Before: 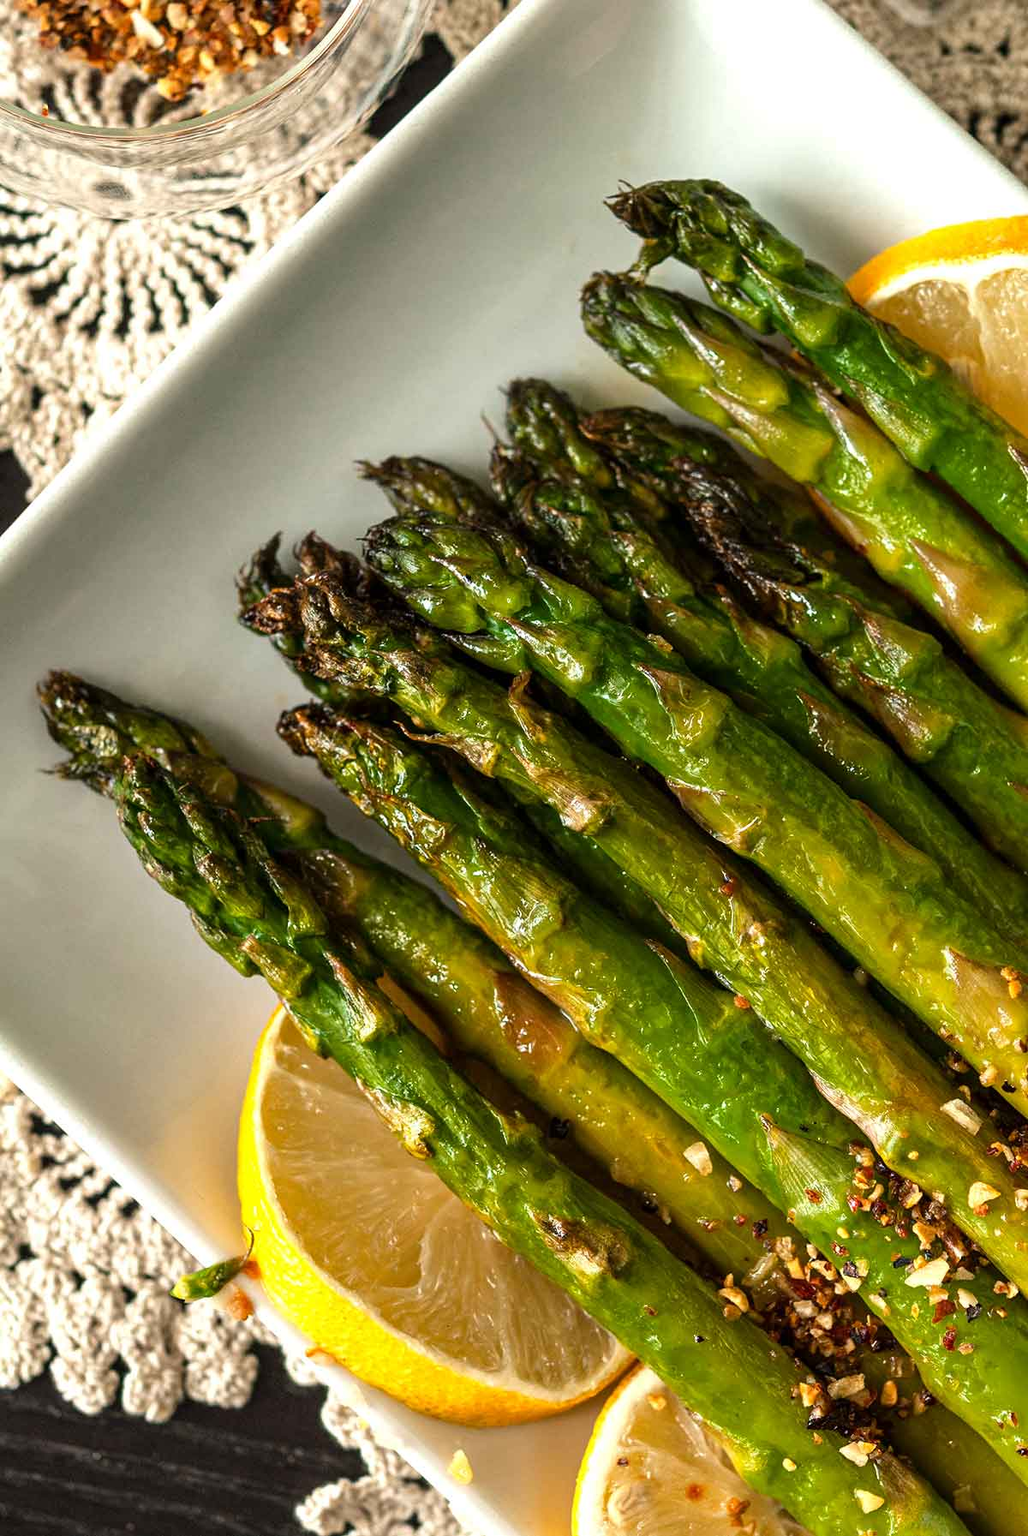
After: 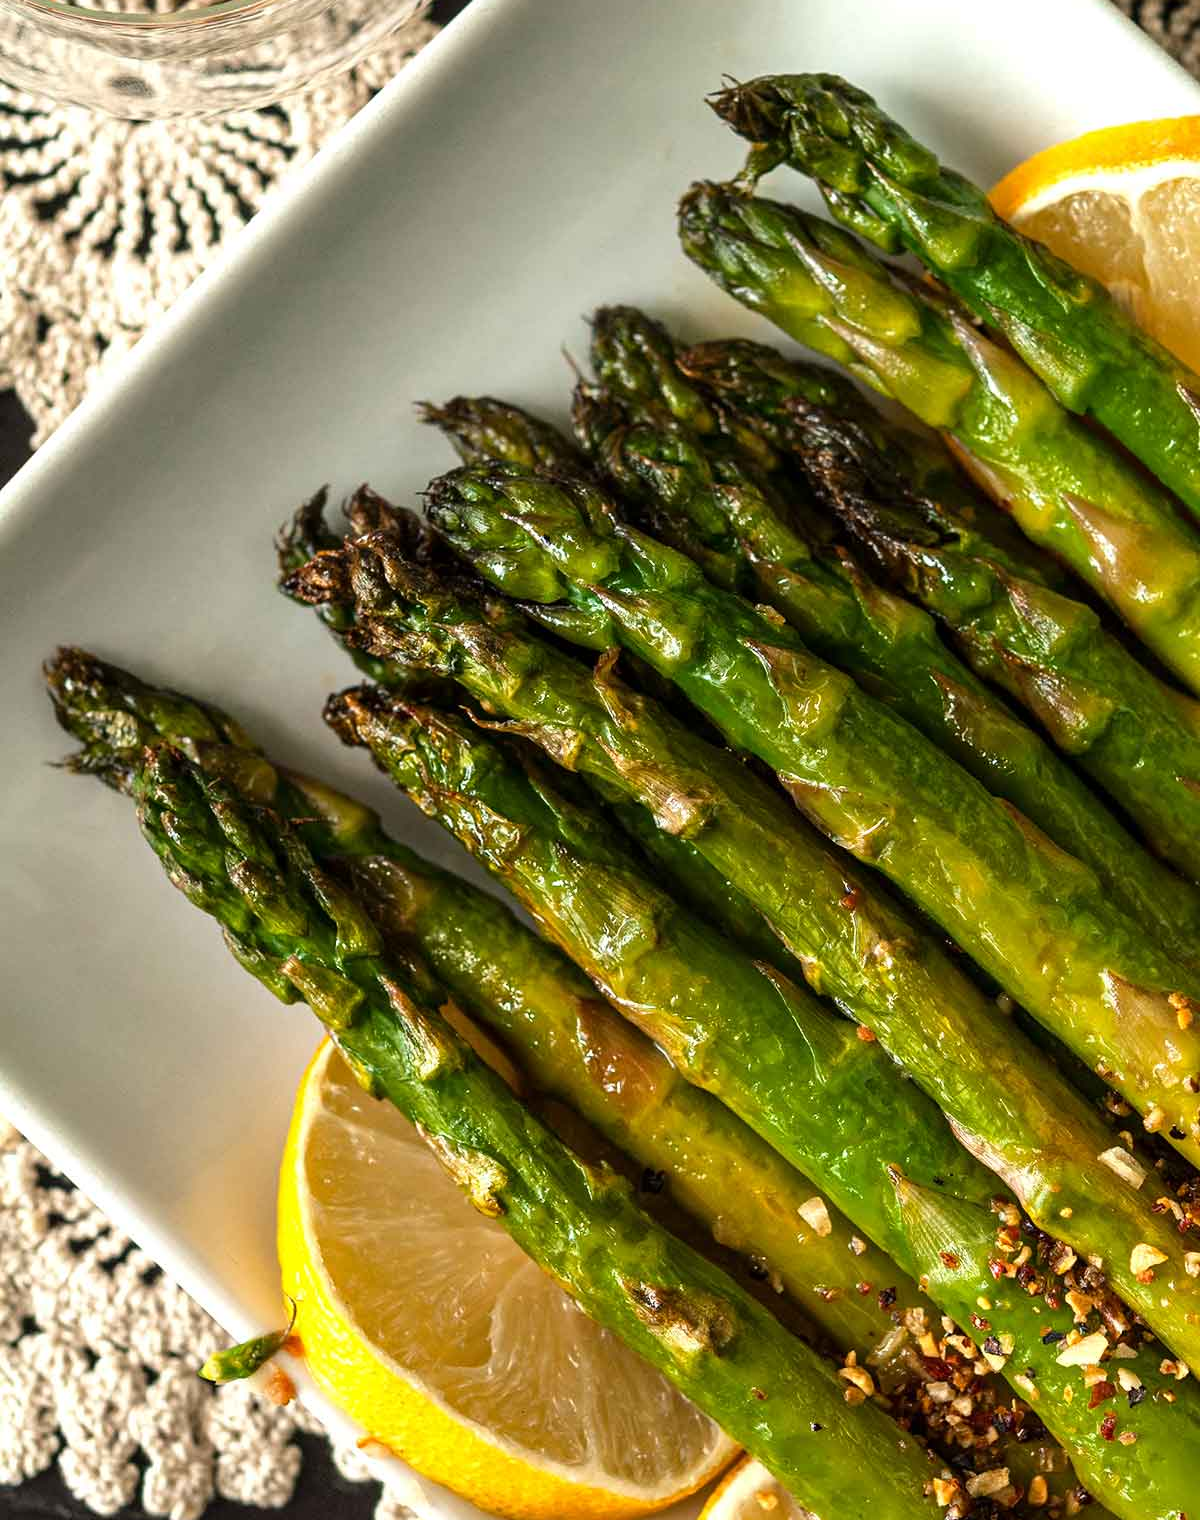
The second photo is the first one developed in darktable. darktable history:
crop: top 7.624%, bottom 7.587%
